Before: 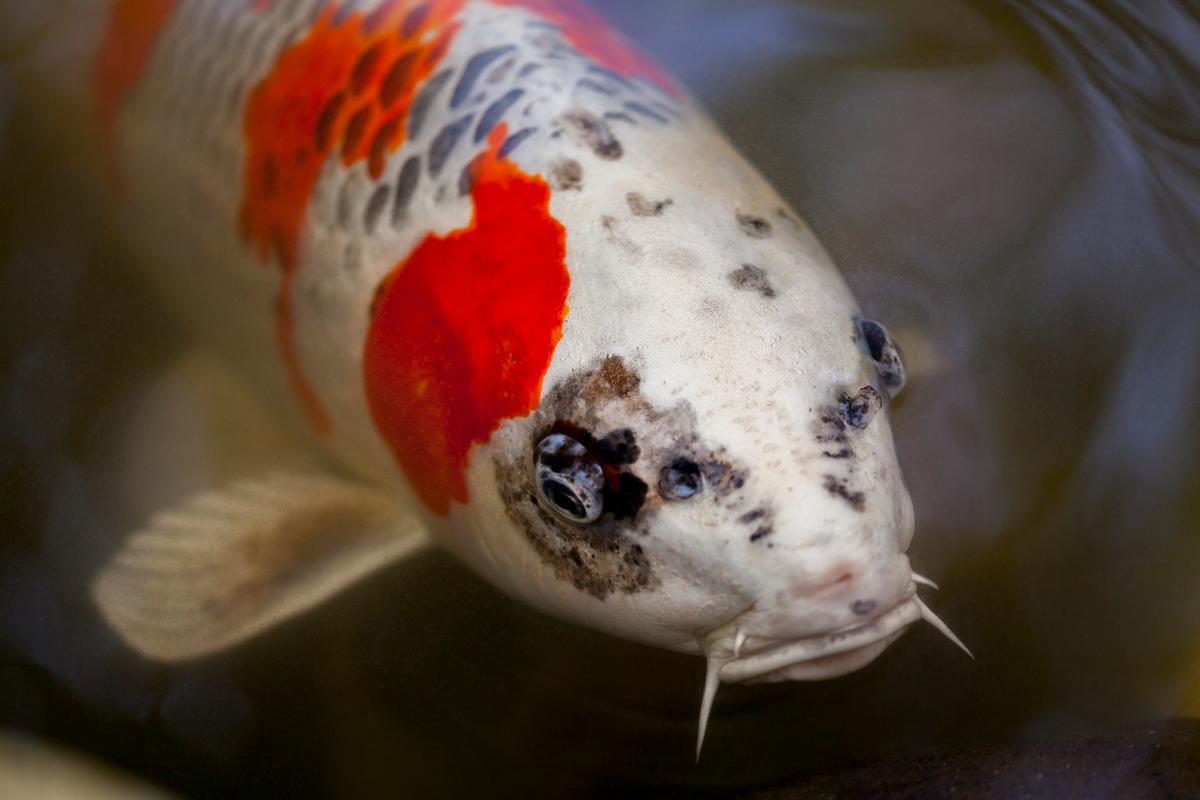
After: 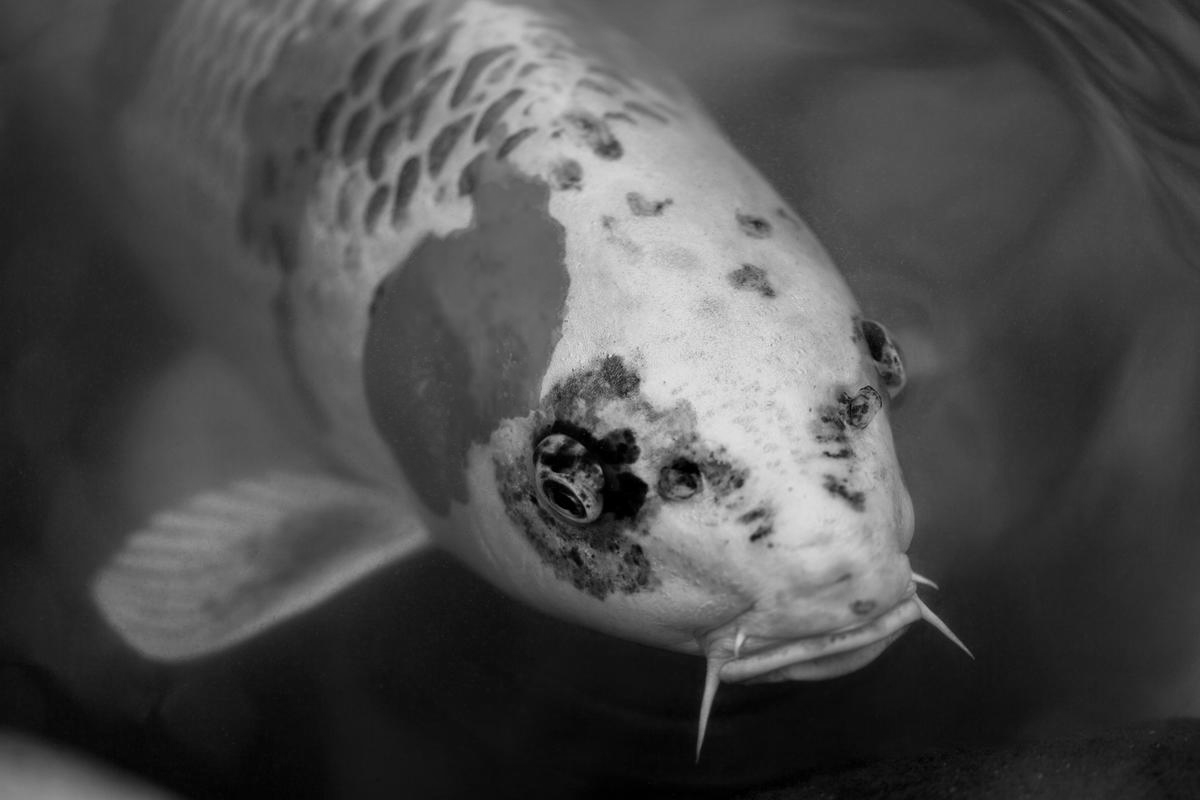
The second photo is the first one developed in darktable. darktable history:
white balance: red 0.982, blue 1.018
color calibration: illuminant as shot in camera, x 0.383, y 0.38, temperature 3949.15 K, gamut compression 1.66
monochrome: a -35.87, b 49.73, size 1.7
